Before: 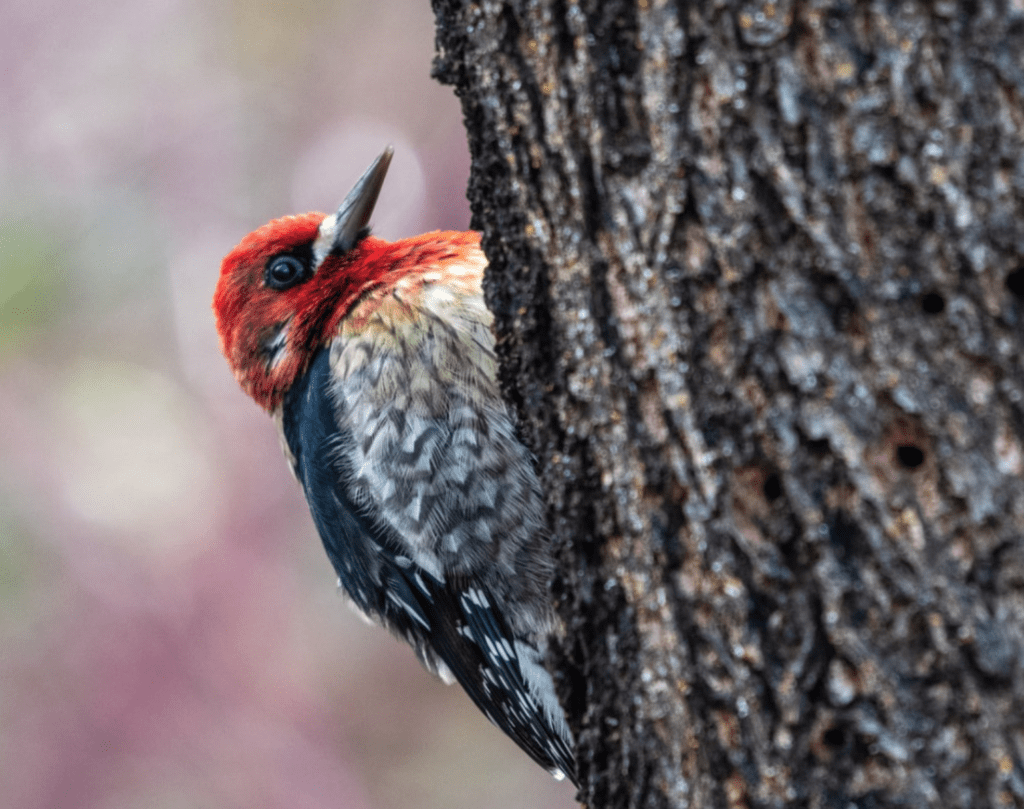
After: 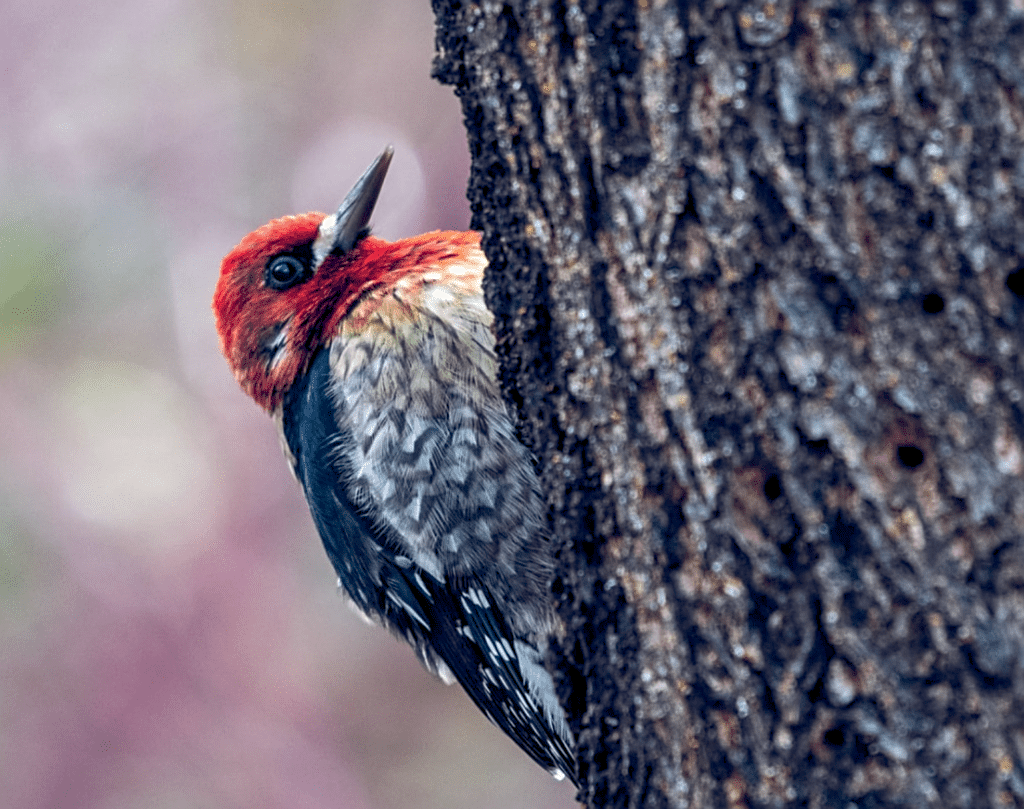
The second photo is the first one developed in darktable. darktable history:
sharpen: on, module defaults
color balance rgb: shadows lift › hue 85.17°, global offset › luminance -0.293%, global offset › chroma 0.309%, global offset › hue 261.17°, perceptual saturation grading › global saturation -0.059%, global vibrance 8.204%
